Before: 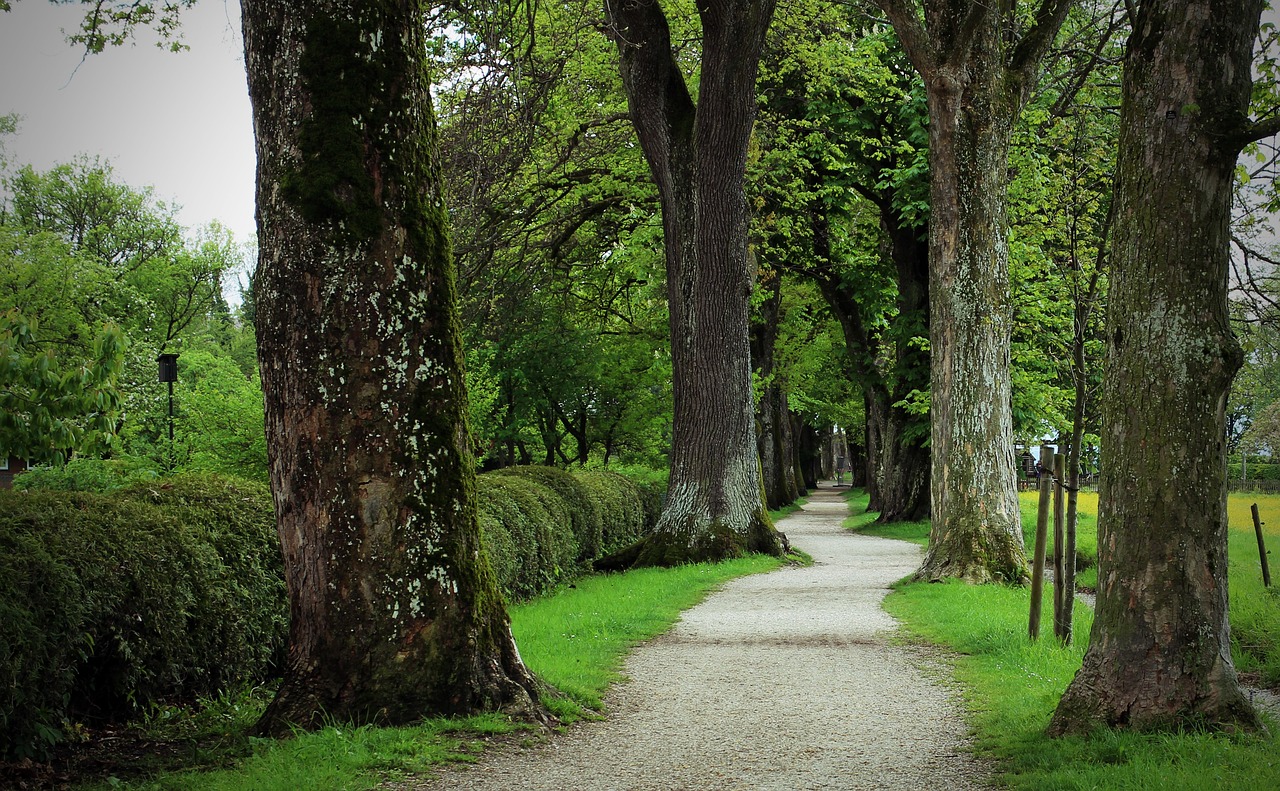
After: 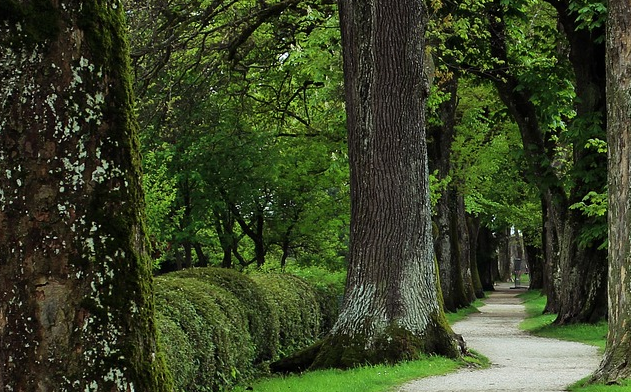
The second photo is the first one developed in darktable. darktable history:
crop: left 25.255%, top 25.112%, right 25.444%, bottom 25.211%
